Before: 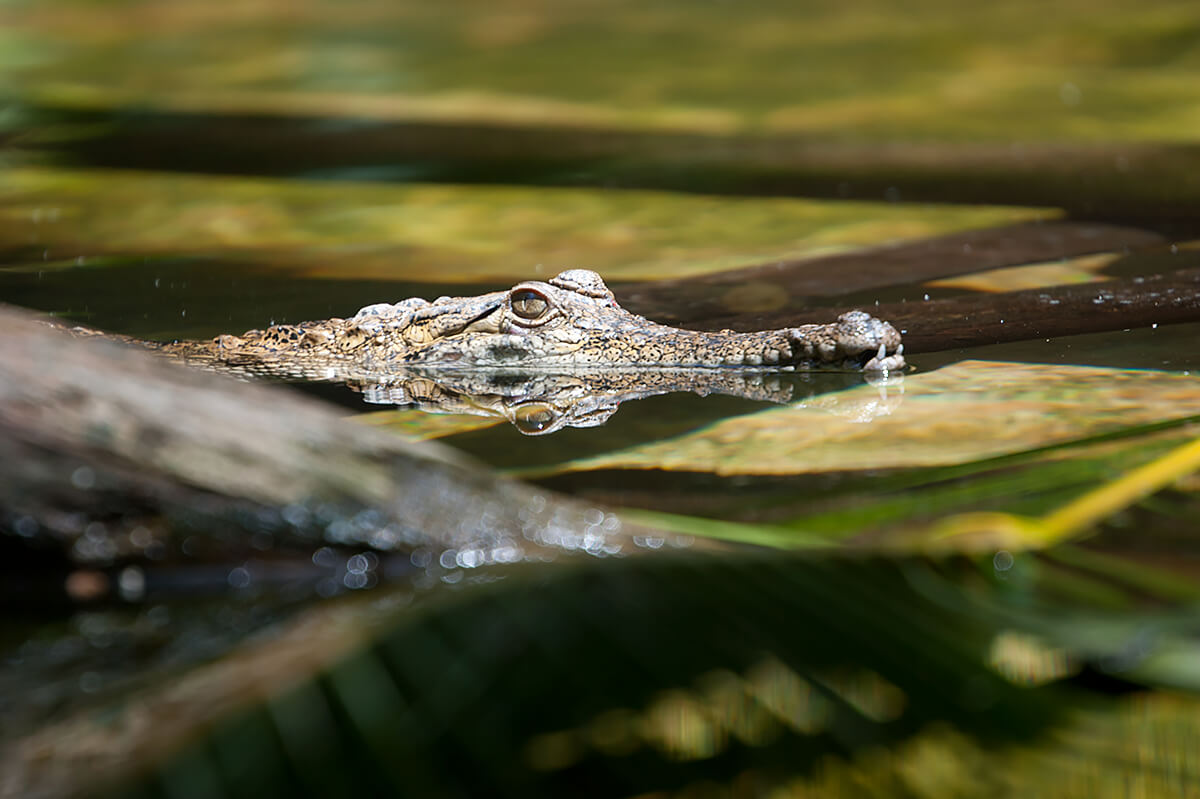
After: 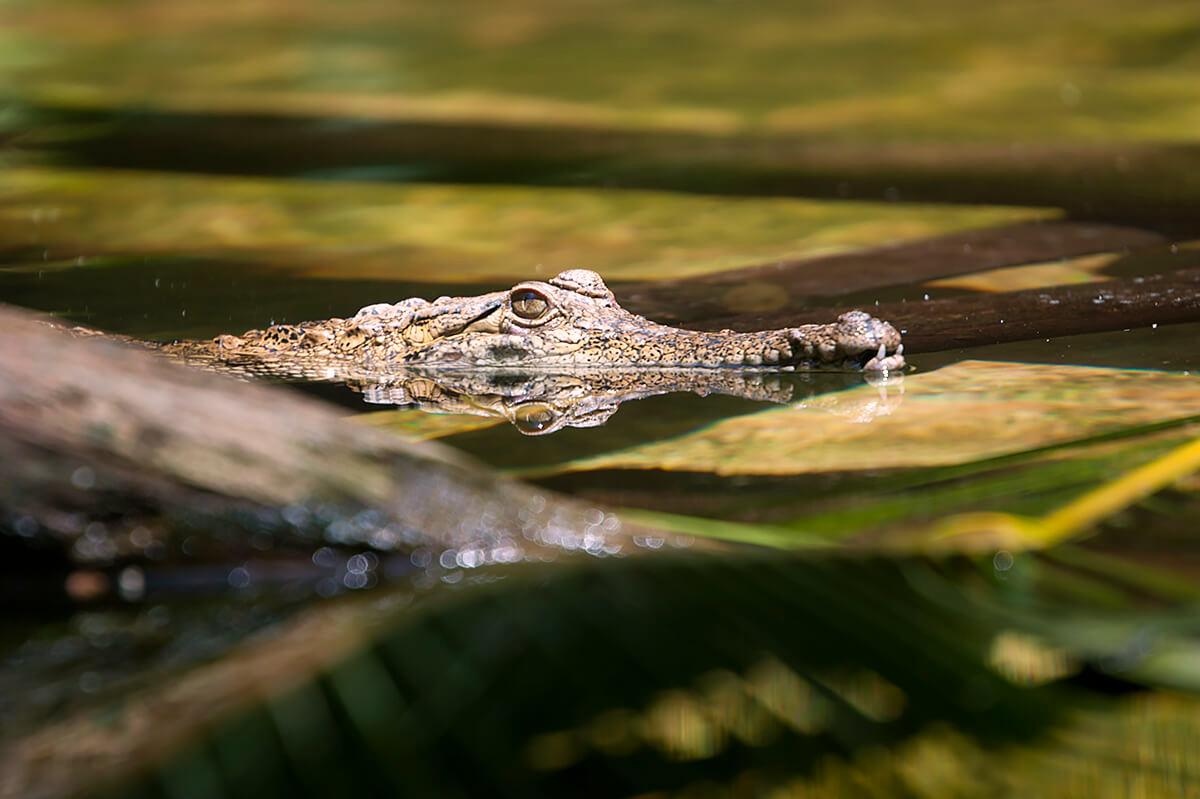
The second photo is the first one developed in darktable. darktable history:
velvia: on, module defaults
color correction: highlights a* 7.34, highlights b* 4.37
